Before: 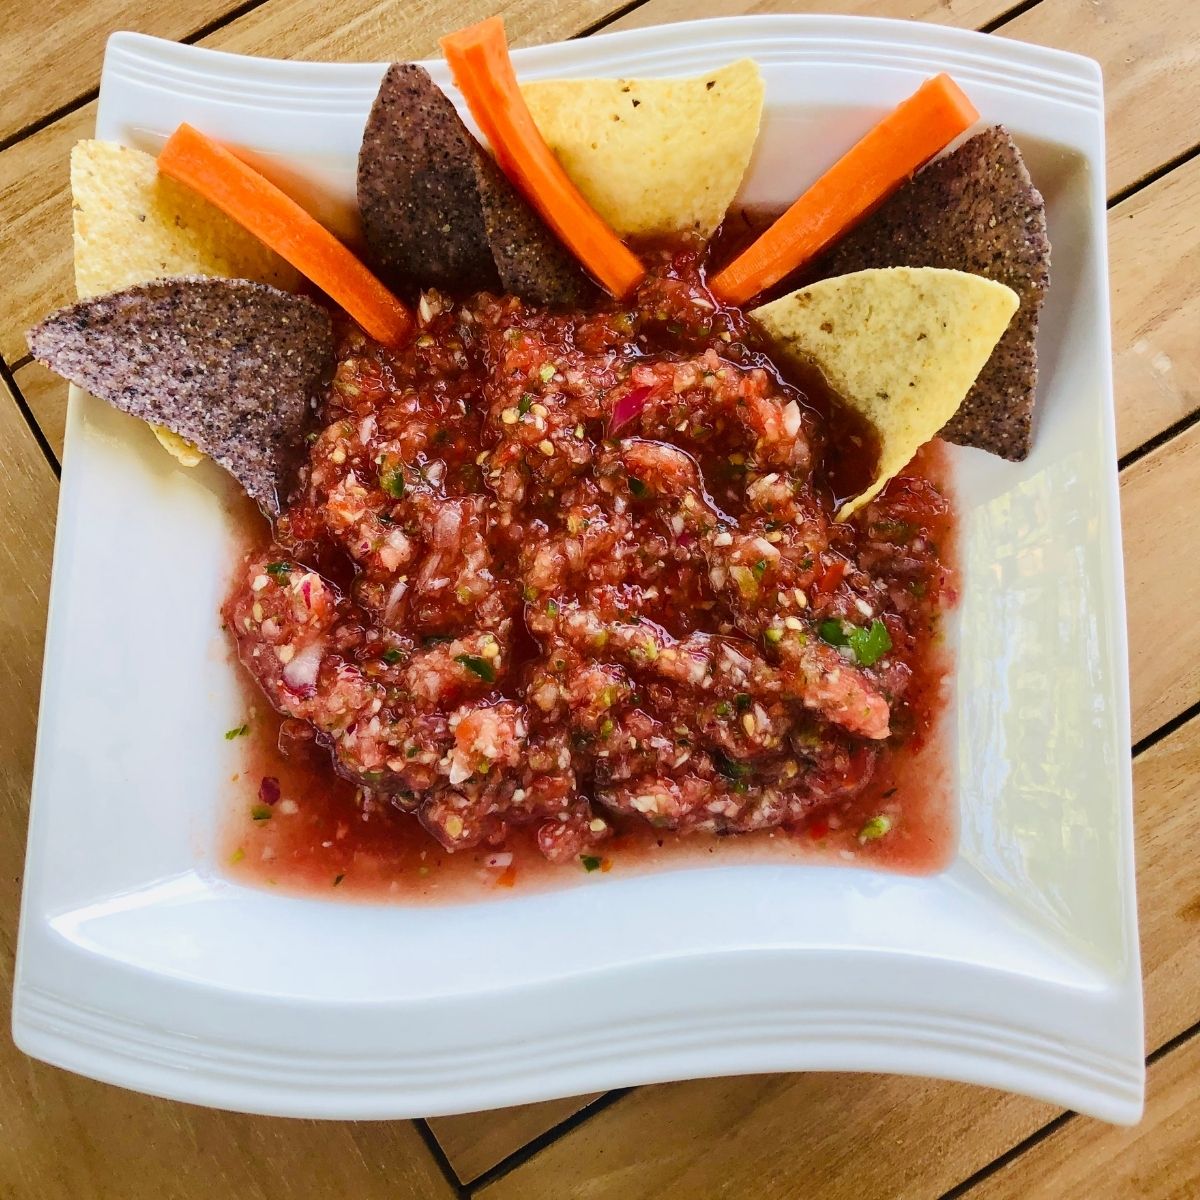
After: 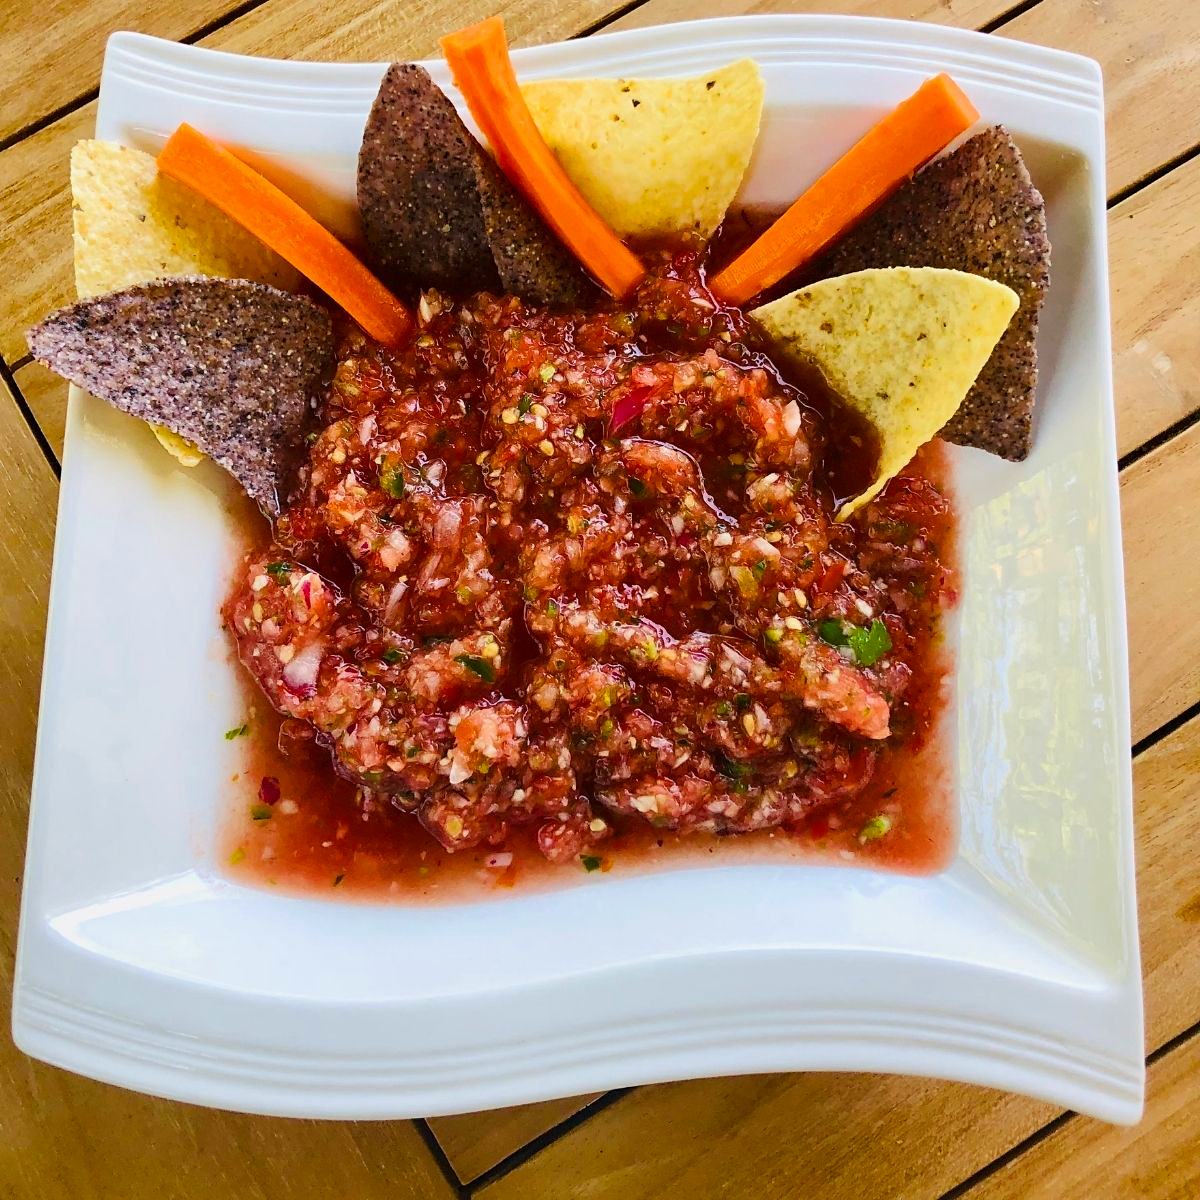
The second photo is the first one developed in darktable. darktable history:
color balance rgb: perceptual saturation grading › global saturation 20%, global vibrance 10%
sharpen: amount 0.2
